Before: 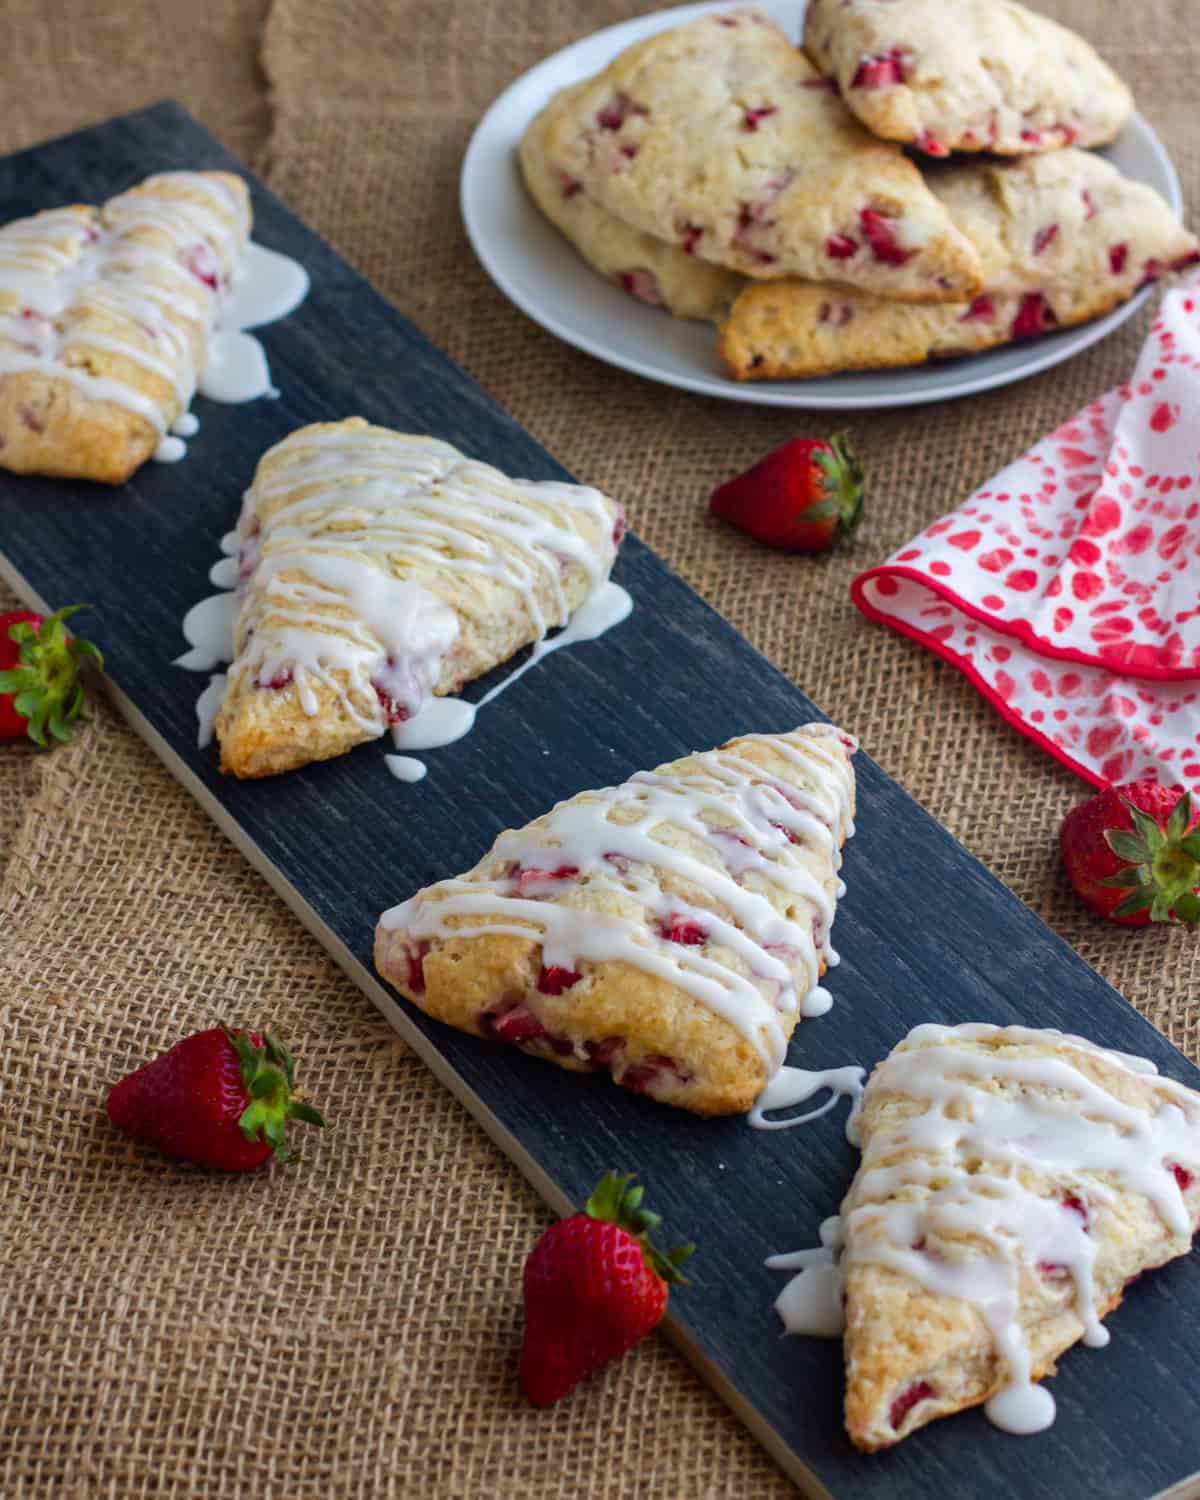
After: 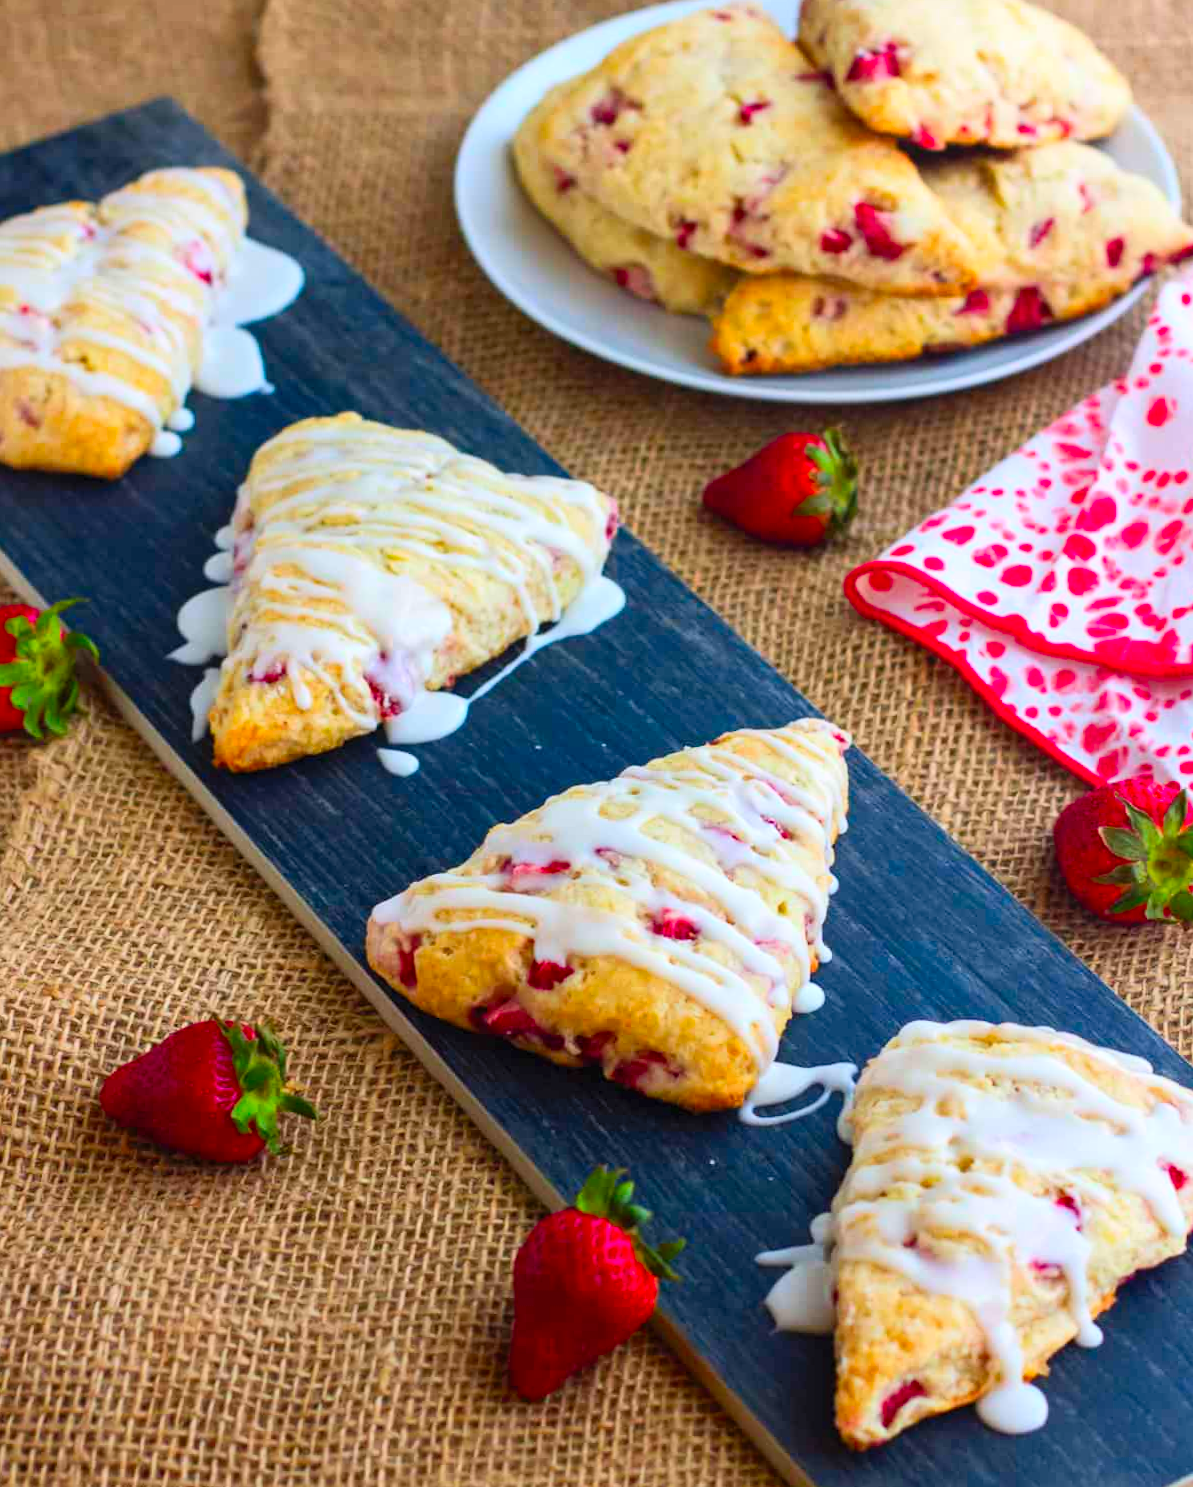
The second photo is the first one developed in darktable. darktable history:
rotate and perspective: rotation 0.192°, lens shift (horizontal) -0.015, crop left 0.005, crop right 0.996, crop top 0.006, crop bottom 0.99
contrast brightness saturation: contrast 0.2, brightness 0.2, saturation 0.8
